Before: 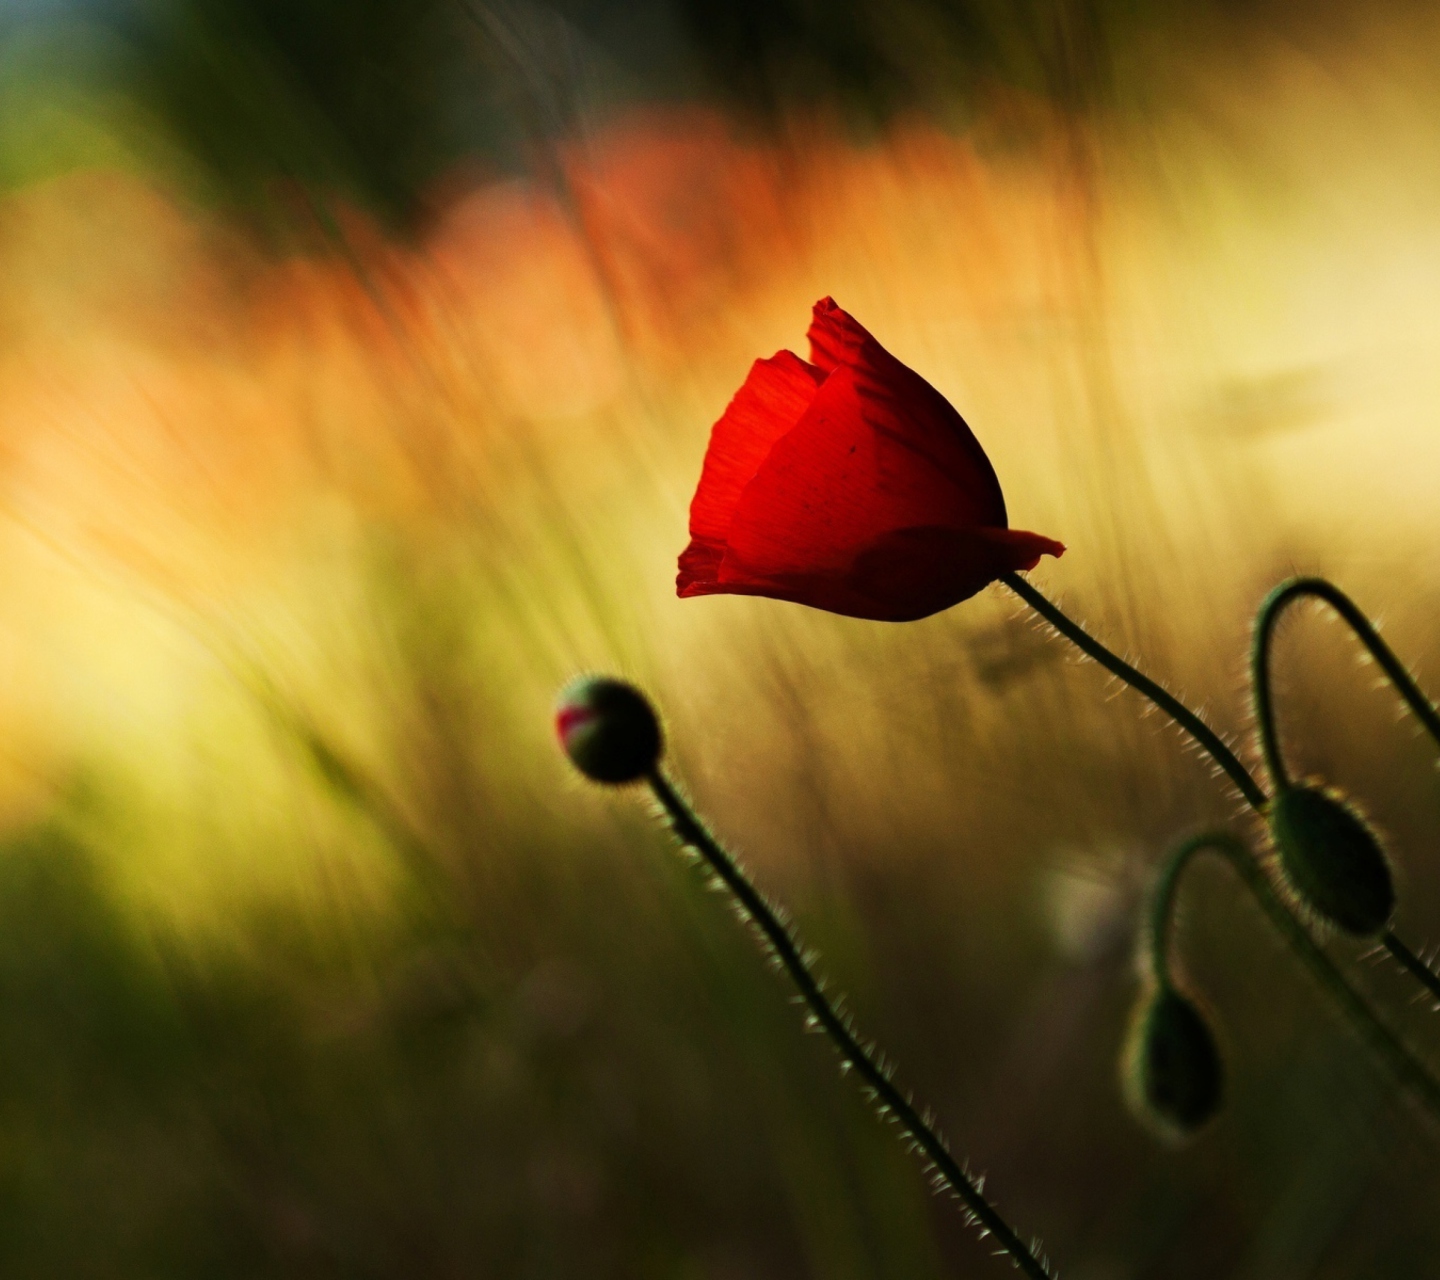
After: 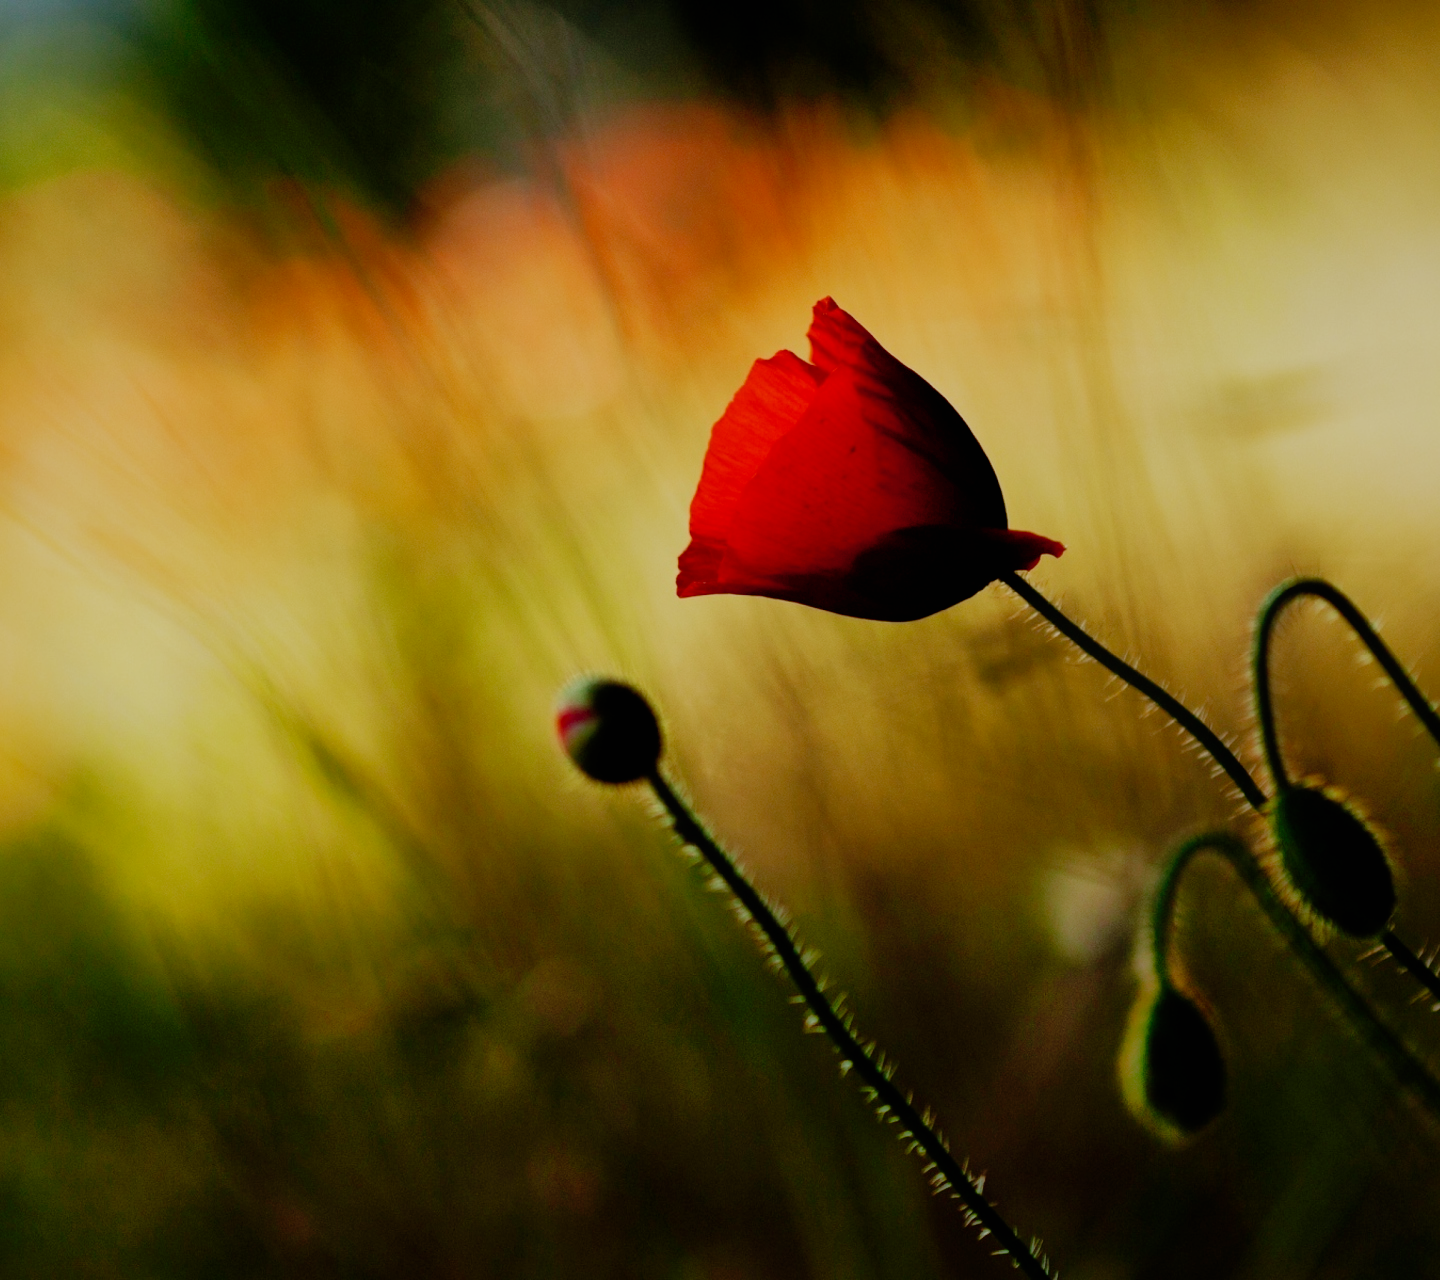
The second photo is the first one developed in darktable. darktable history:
filmic rgb: black relative exposure -7.95 EV, white relative exposure 4.18 EV, threshold 3.06 EV, hardness 4.09, latitude 50.88%, contrast 1.008, shadows ↔ highlights balance 5.3%, add noise in highlights 0.002, preserve chrominance no, color science v3 (2019), use custom middle-gray values true, contrast in highlights soft, enable highlight reconstruction true
shadows and highlights: on, module defaults
contrast equalizer: octaves 7, y [[0.5, 0.488, 0.462, 0.461, 0.491, 0.5], [0.5 ×6], [0.5 ×6], [0 ×6], [0 ×6]]
